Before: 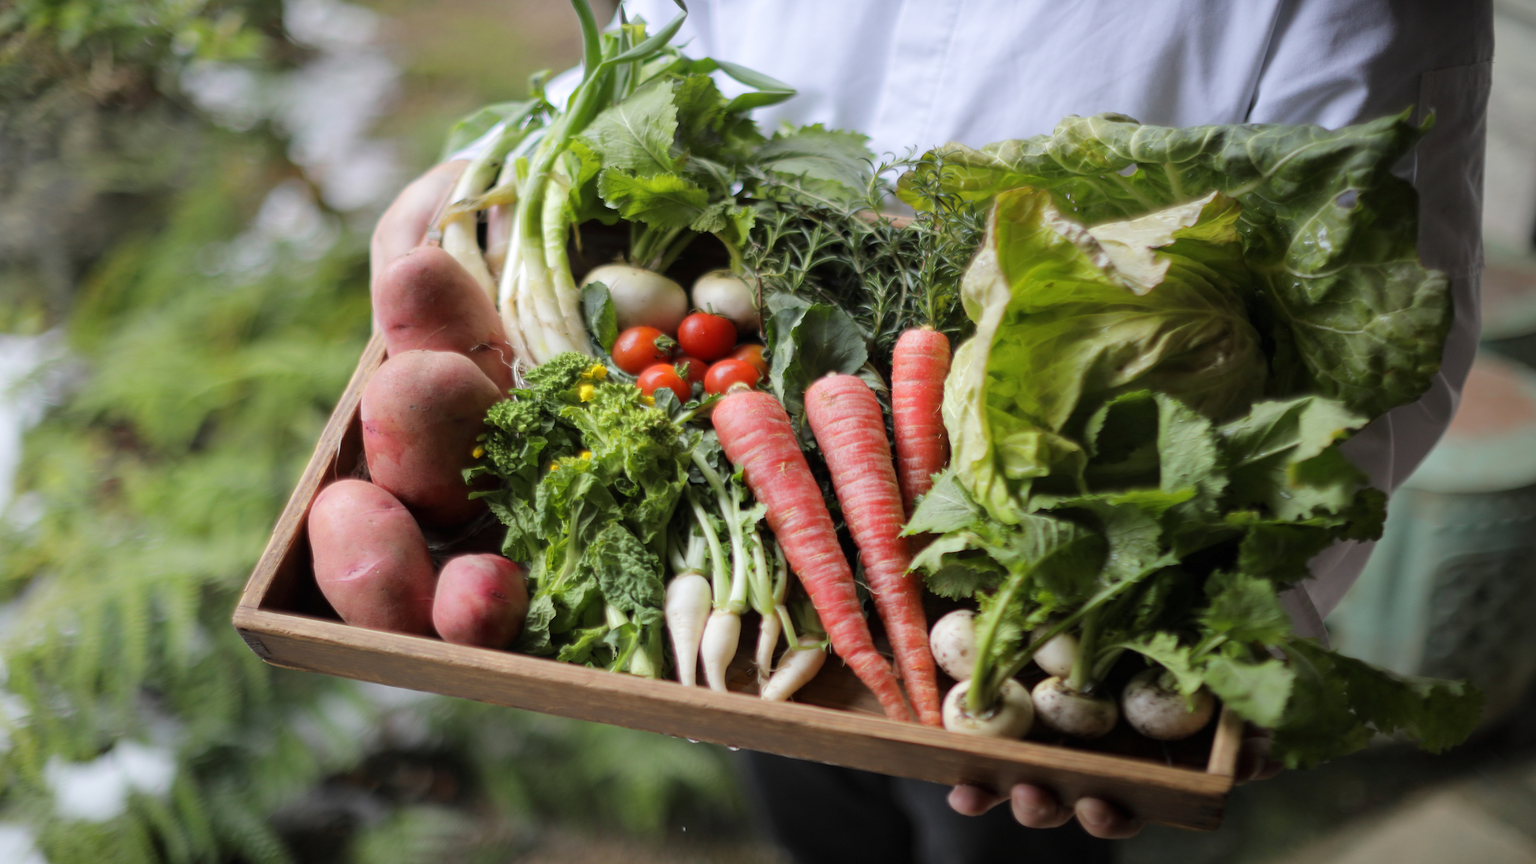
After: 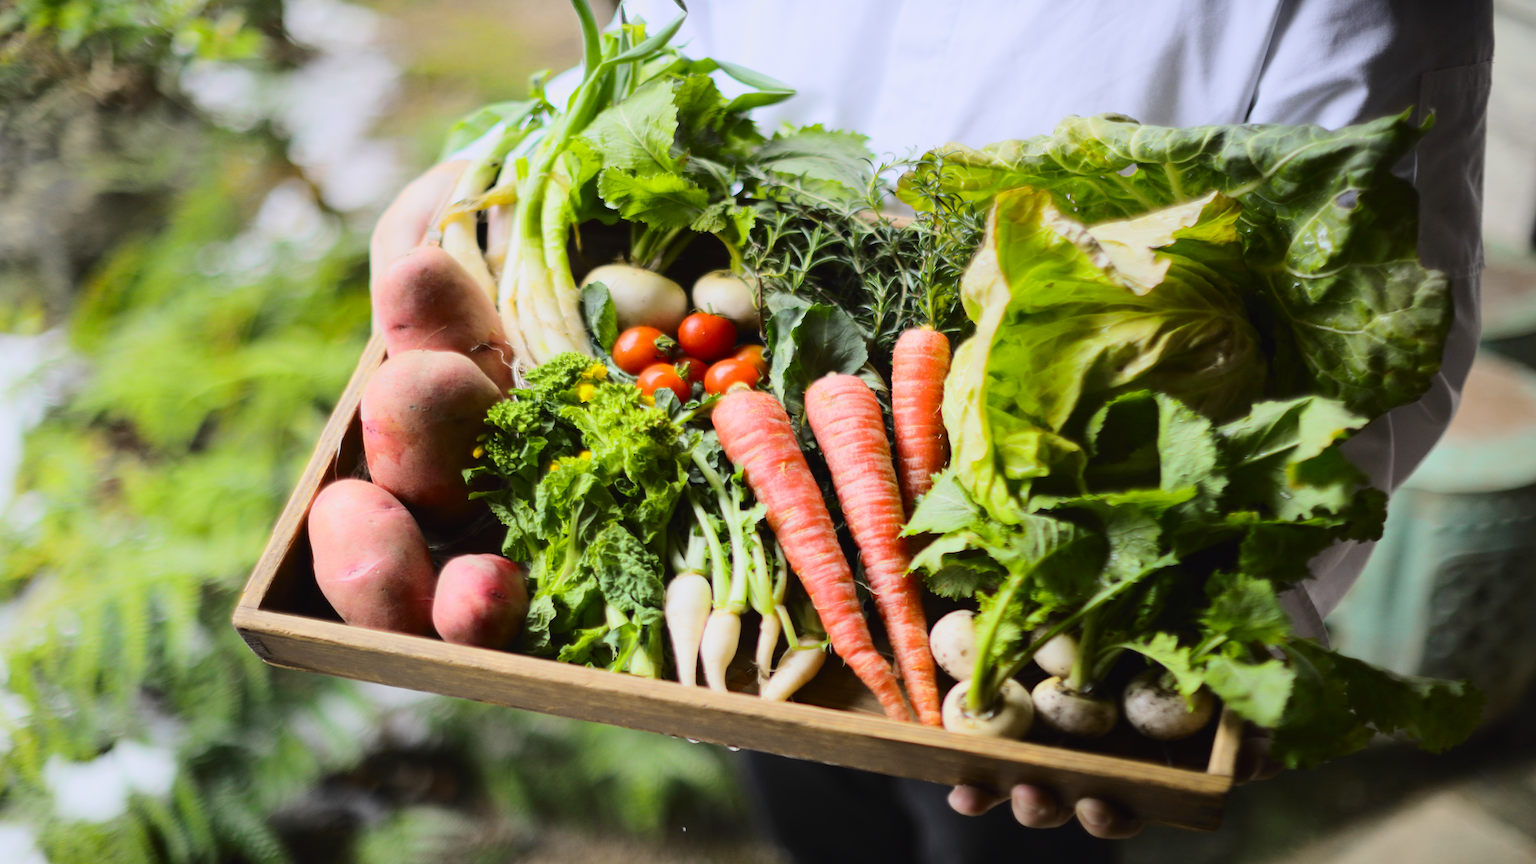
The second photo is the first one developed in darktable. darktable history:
tone curve: curves: ch0 [(0, 0.021) (0.104, 0.093) (0.236, 0.234) (0.456, 0.566) (0.647, 0.78) (0.864, 0.9) (1, 0.932)]; ch1 [(0, 0) (0.353, 0.344) (0.43, 0.401) (0.479, 0.476) (0.502, 0.504) (0.544, 0.534) (0.566, 0.566) (0.612, 0.621) (0.657, 0.679) (1, 1)]; ch2 [(0, 0) (0.34, 0.314) (0.434, 0.43) (0.5, 0.498) (0.528, 0.536) (0.56, 0.576) (0.595, 0.638) (0.644, 0.729) (1, 1)], color space Lab, independent channels, preserve colors none
